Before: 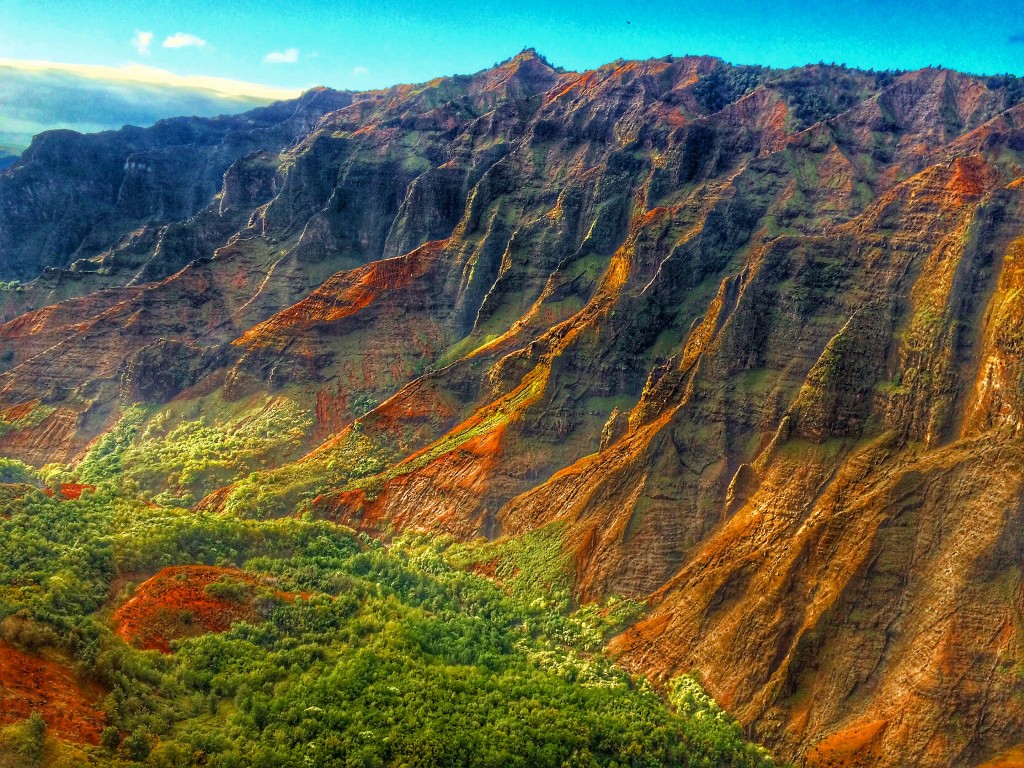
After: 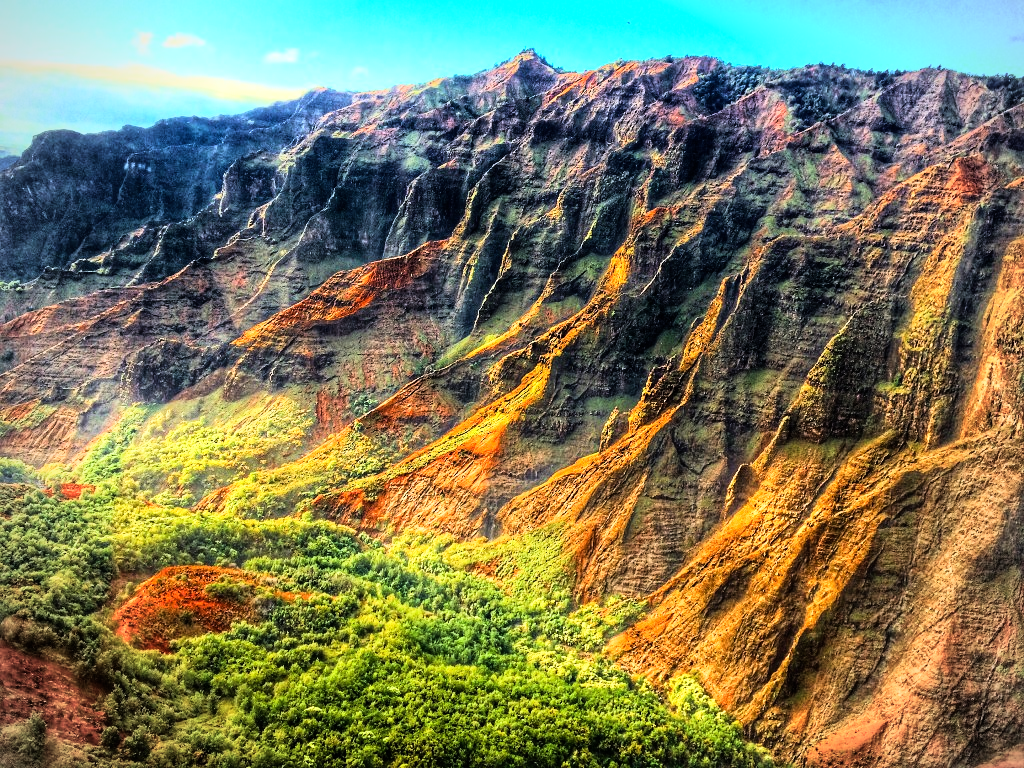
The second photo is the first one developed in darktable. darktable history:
vignetting: fall-off radius 45%, brightness -0.33
rgb curve: curves: ch0 [(0, 0) (0.21, 0.15) (0.24, 0.21) (0.5, 0.75) (0.75, 0.96) (0.89, 0.99) (1, 1)]; ch1 [(0, 0.02) (0.21, 0.13) (0.25, 0.2) (0.5, 0.67) (0.75, 0.9) (0.89, 0.97) (1, 1)]; ch2 [(0, 0.02) (0.21, 0.13) (0.25, 0.2) (0.5, 0.67) (0.75, 0.9) (0.89, 0.97) (1, 1)], compensate middle gray true
